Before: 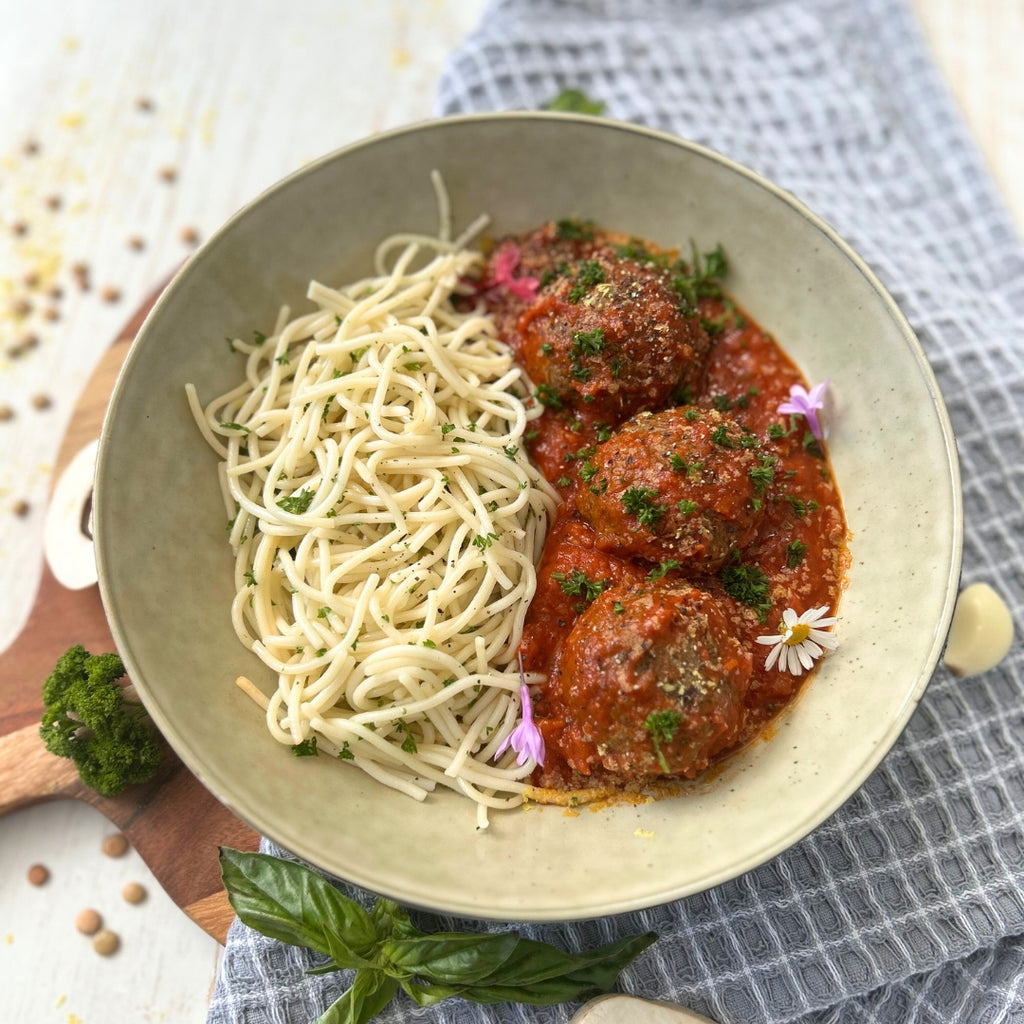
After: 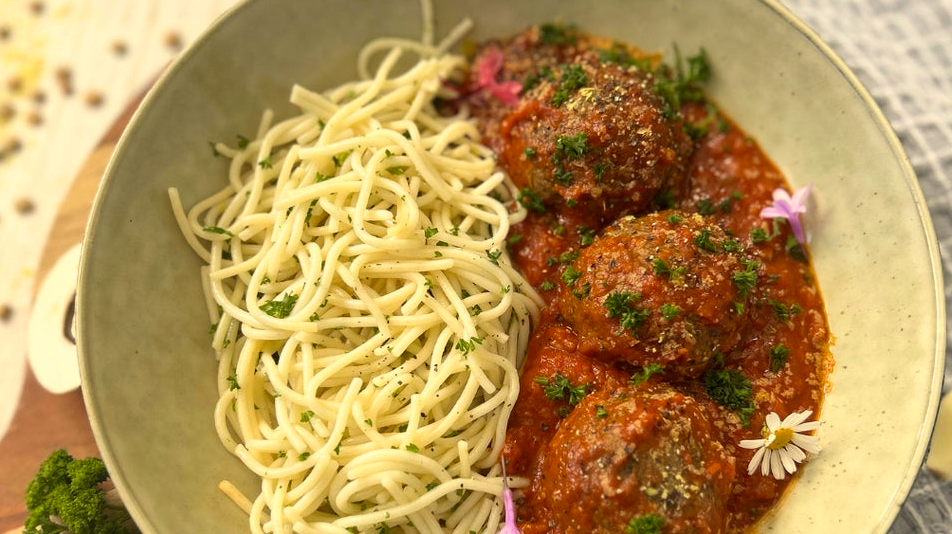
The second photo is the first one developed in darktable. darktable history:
crop: left 1.744%, top 19.225%, right 5.069%, bottom 28.357%
color correction: highlights a* 2.72, highlights b* 22.8
